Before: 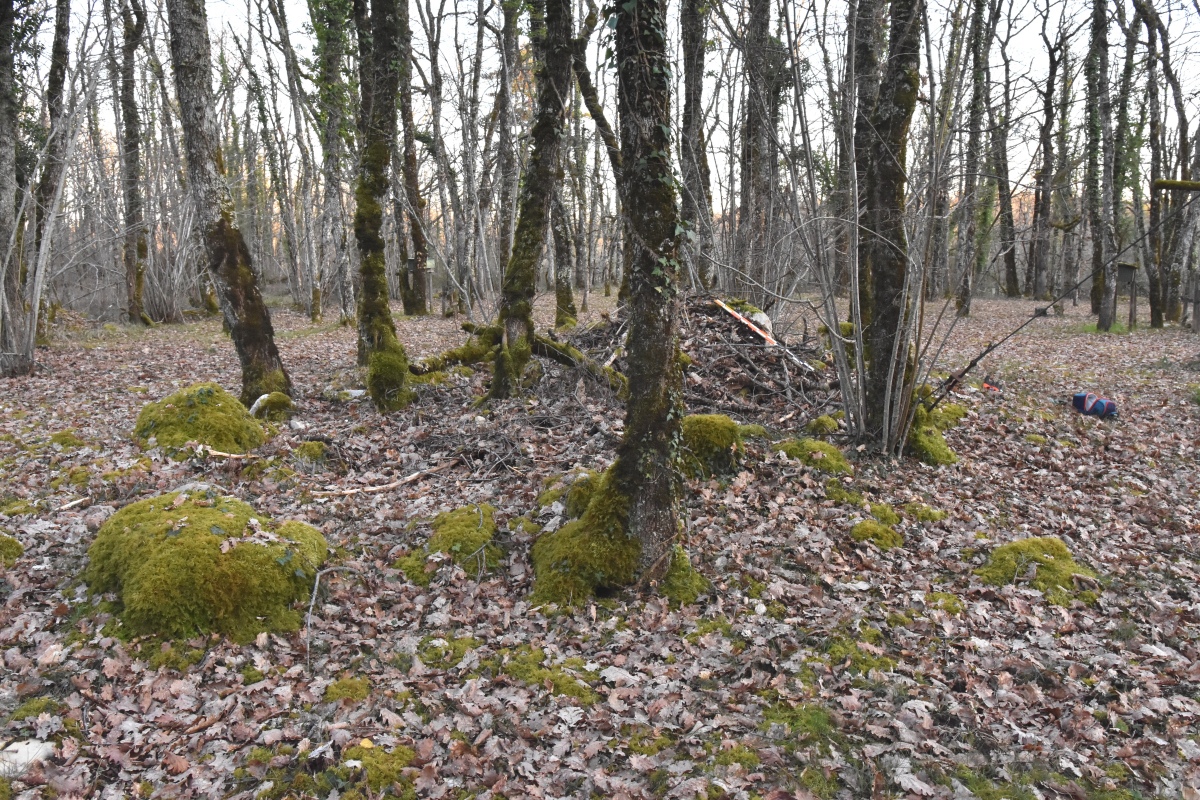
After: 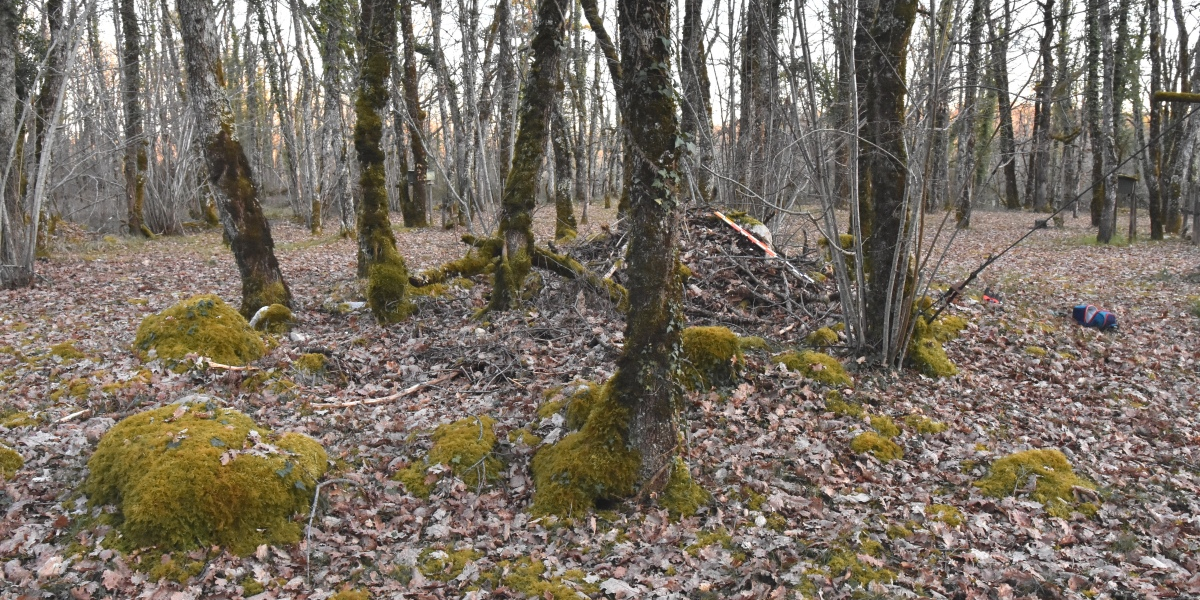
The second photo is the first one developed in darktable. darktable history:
crop: top 11.029%, bottom 13.935%
color zones: curves: ch1 [(0.263, 0.53) (0.376, 0.287) (0.487, 0.512) (0.748, 0.547) (1, 0.513)]; ch2 [(0.262, 0.45) (0.751, 0.477)]
